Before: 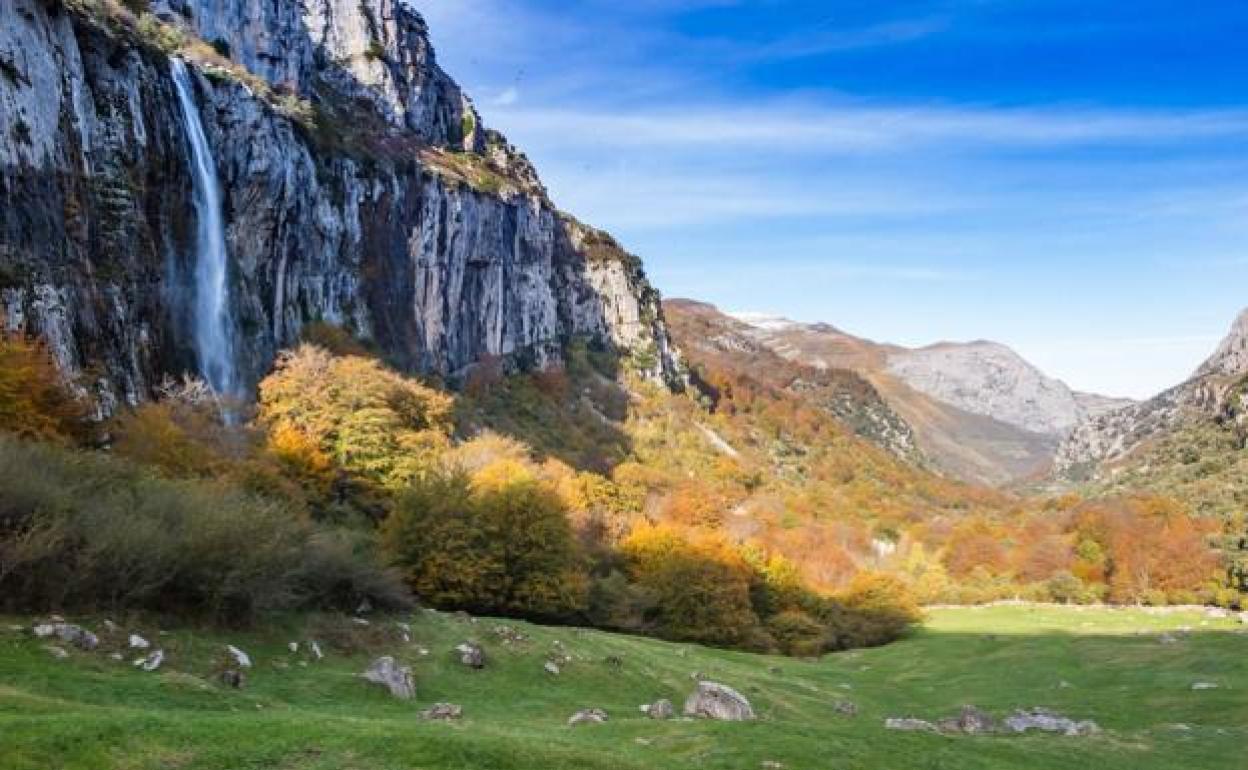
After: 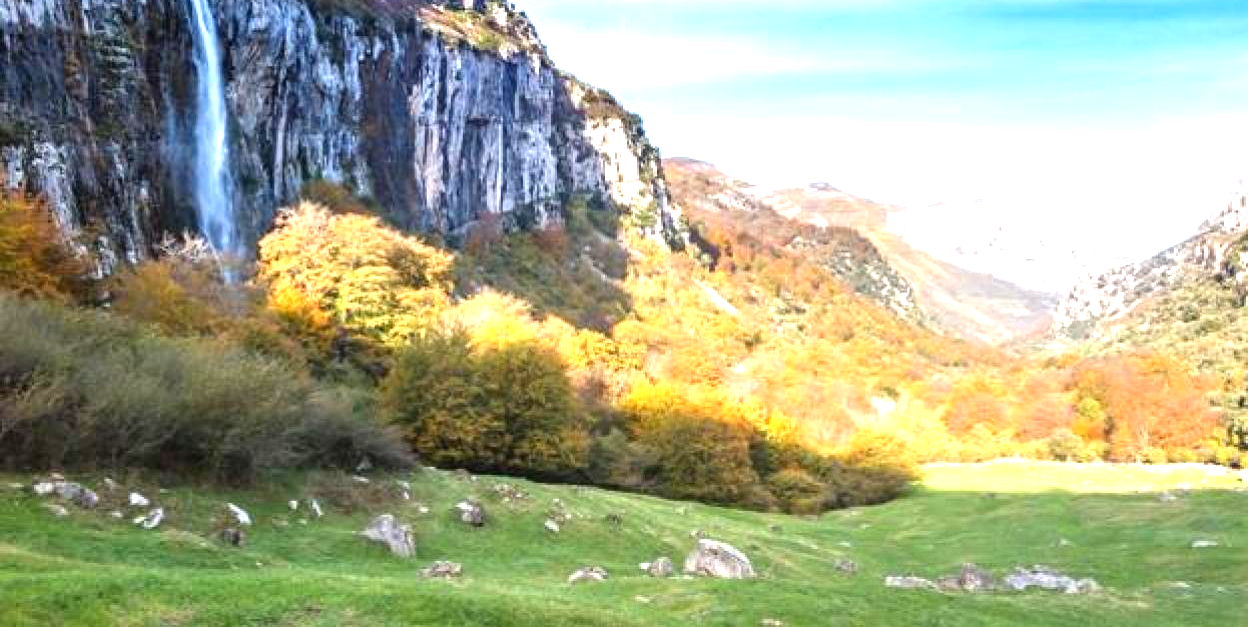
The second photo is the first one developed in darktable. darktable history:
crop and rotate: top 18.464%
exposure: black level correction 0, exposure 1.2 EV, compensate highlight preservation false
